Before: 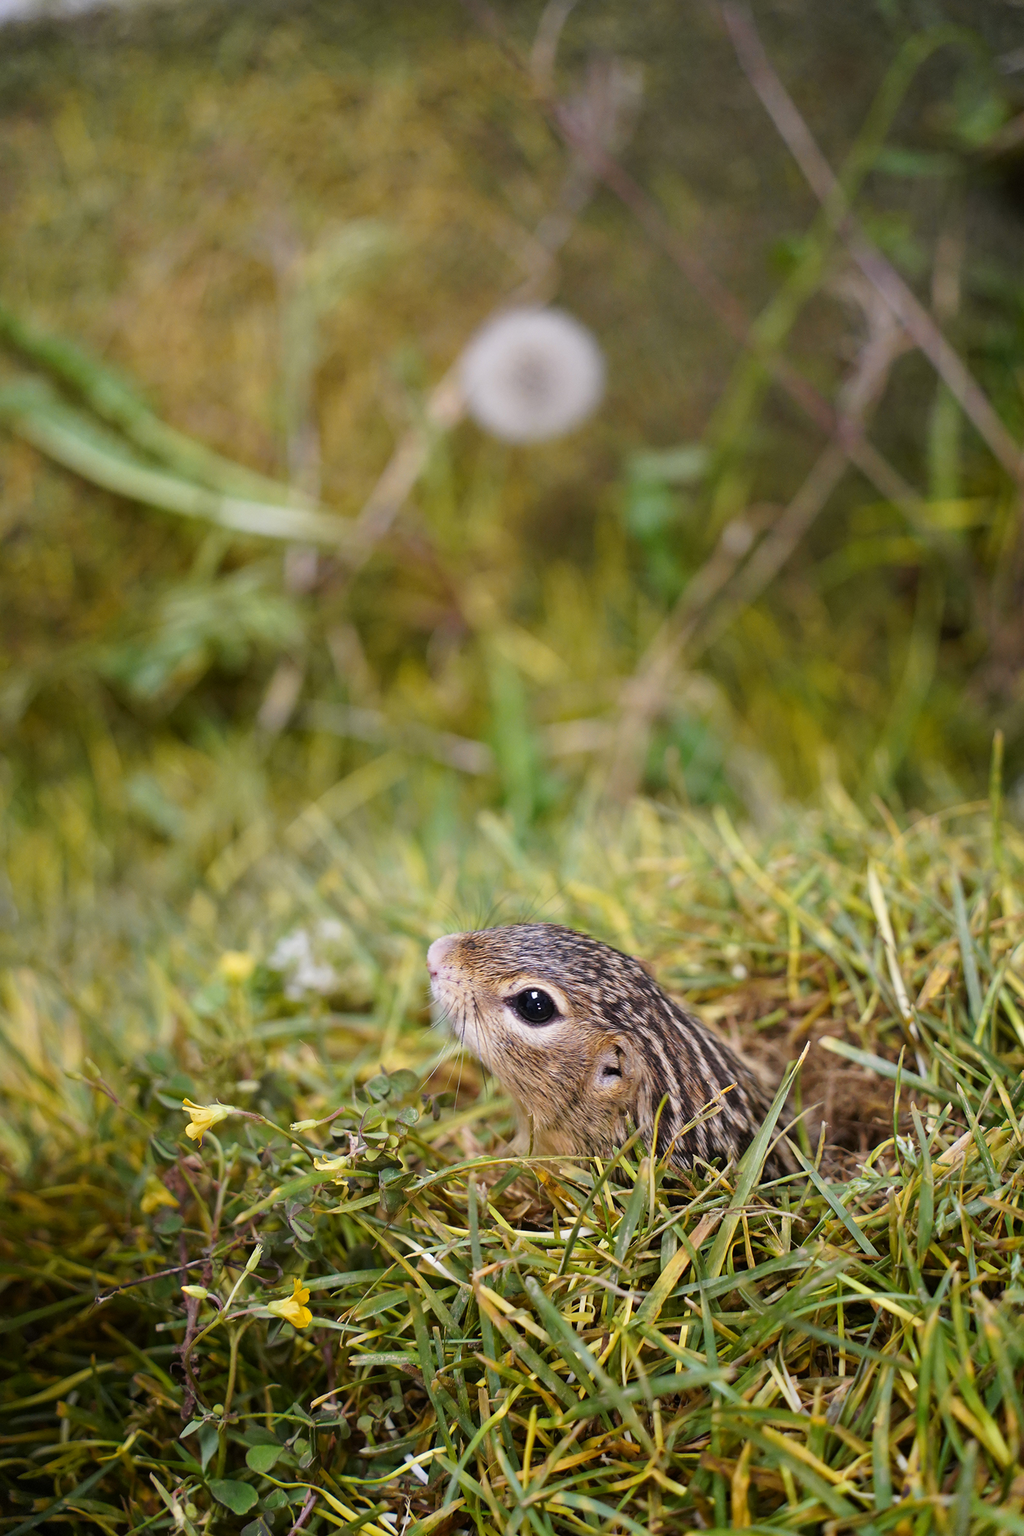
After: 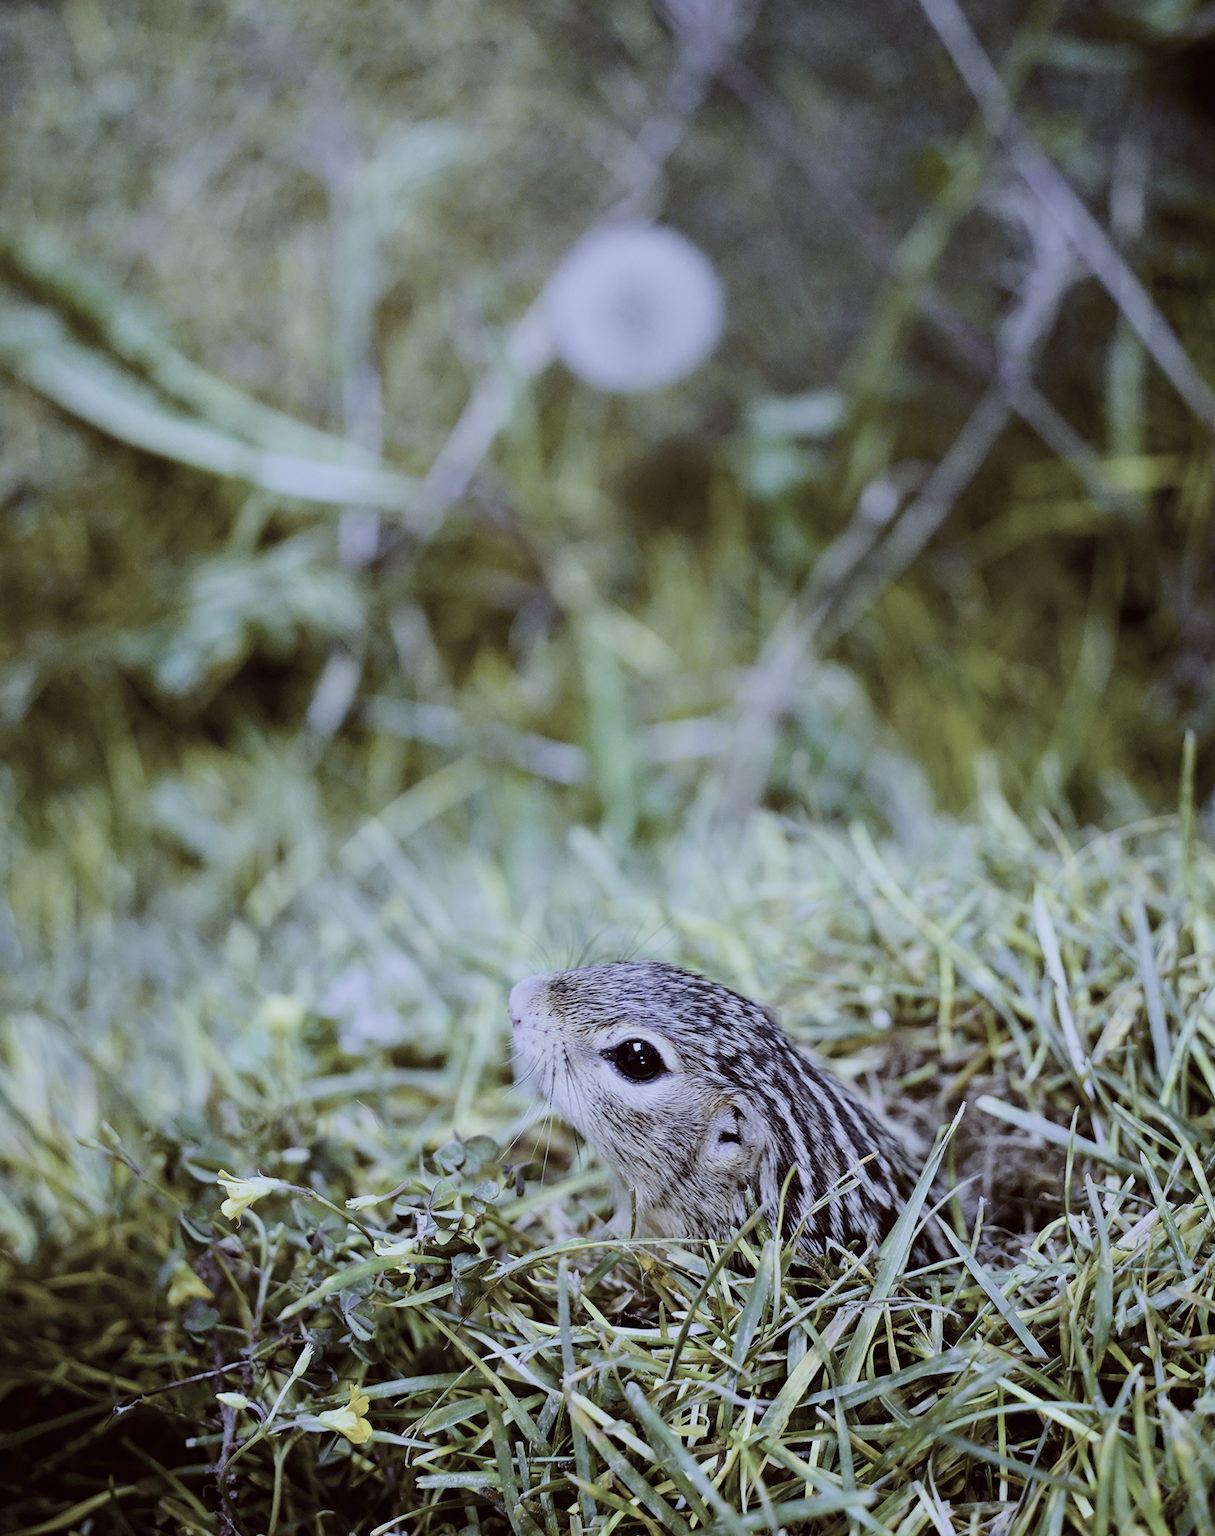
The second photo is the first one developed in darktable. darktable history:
tone equalizer: -8 EV -0.75 EV, -7 EV -0.7 EV, -6 EV -0.6 EV, -5 EV -0.4 EV, -3 EV 0.4 EV, -2 EV 0.6 EV, -1 EV 0.7 EV, +0 EV 0.75 EV, edges refinement/feathering 500, mask exposure compensation -1.57 EV, preserve details no
exposure: compensate highlight preservation false
color balance: lift [1, 1.015, 1.004, 0.985], gamma [1, 0.958, 0.971, 1.042], gain [1, 0.956, 0.977, 1.044]
color correction: saturation 0.5
crop: top 7.625%, bottom 8.027%
filmic rgb: black relative exposure -7.65 EV, white relative exposure 4.56 EV, hardness 3.61
white balance: red 0.766, blue 1.537
